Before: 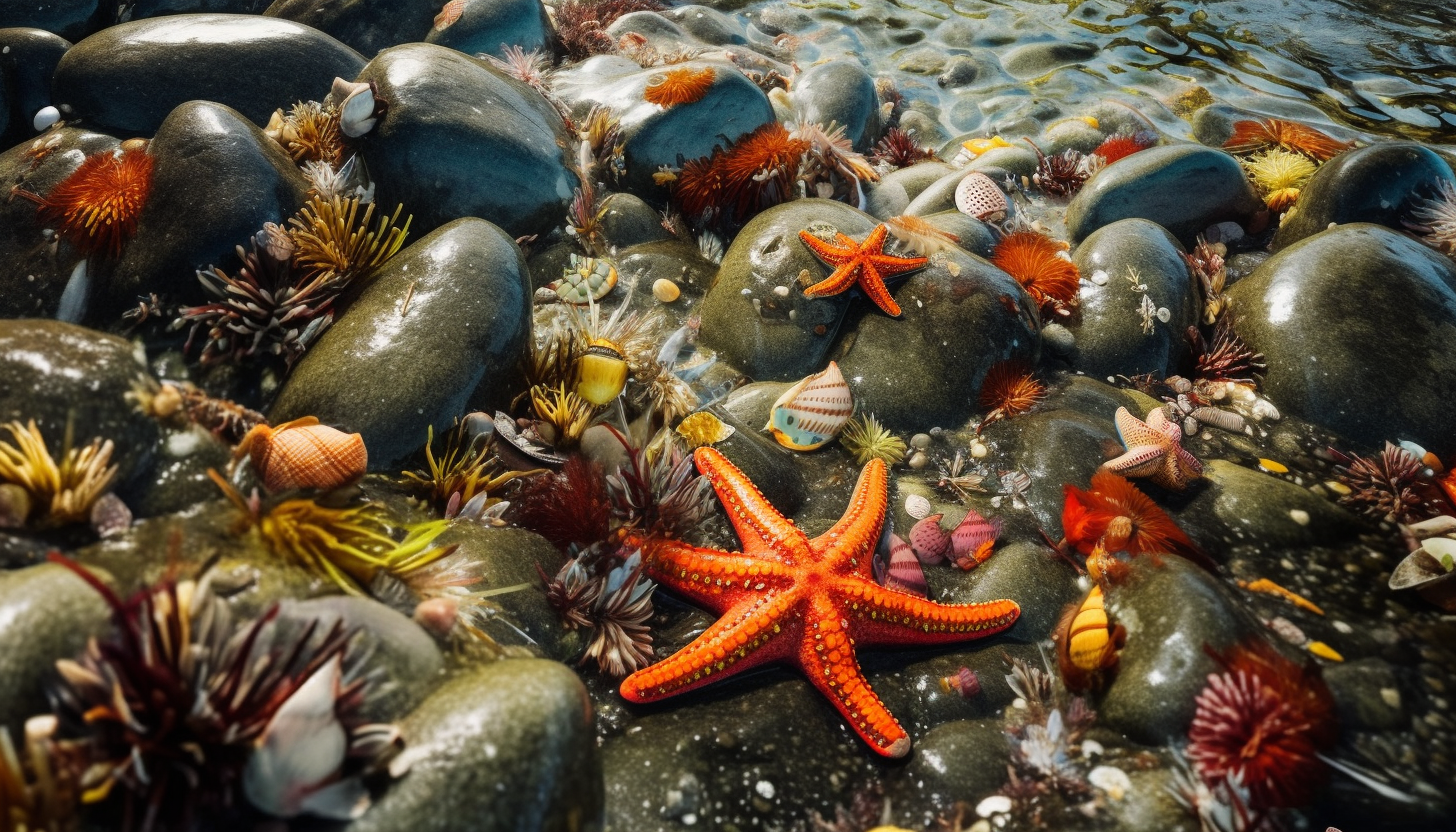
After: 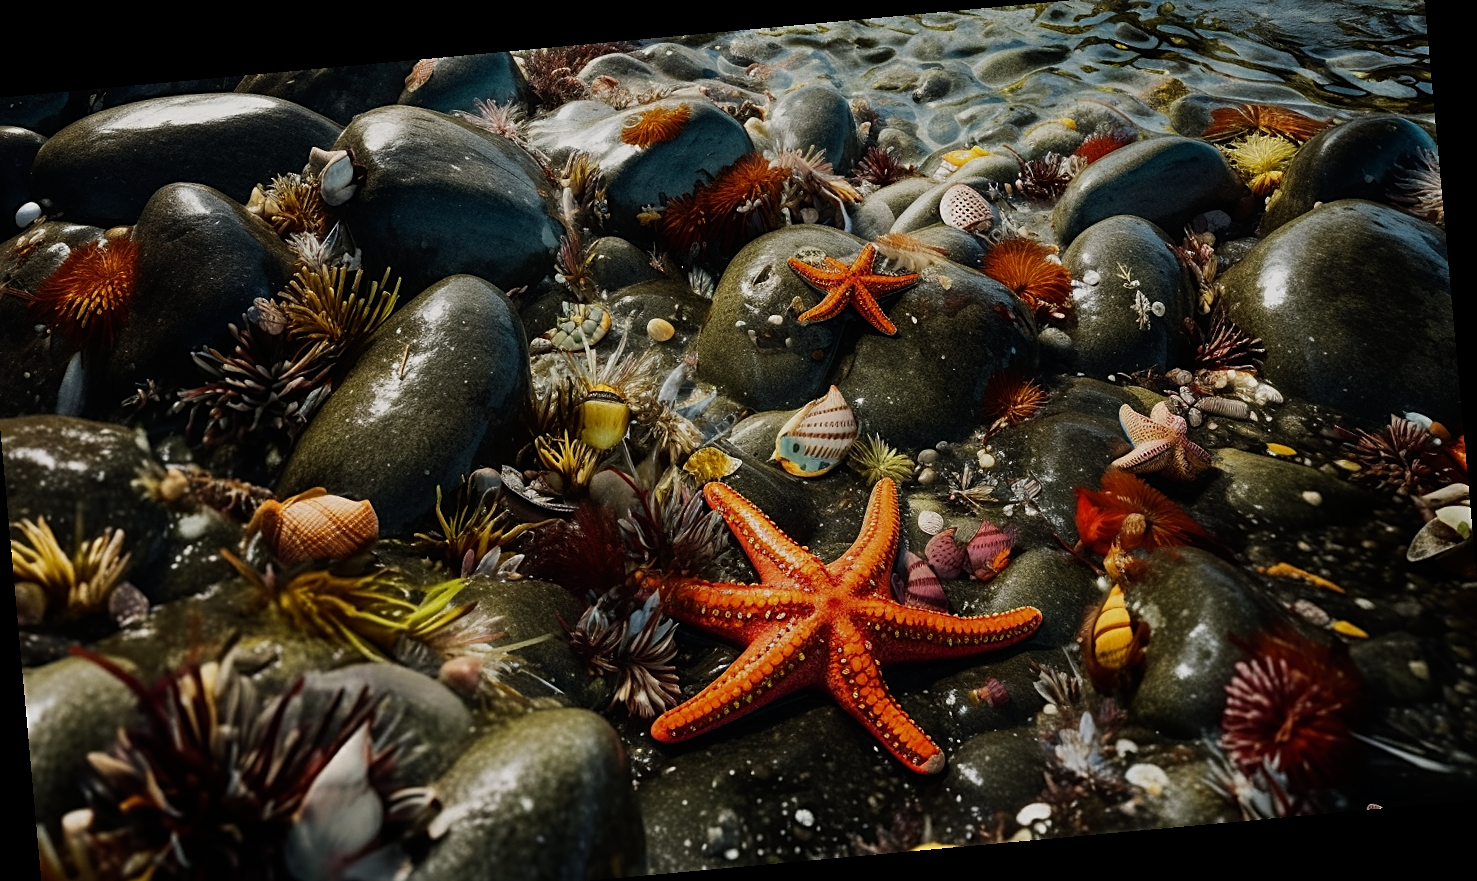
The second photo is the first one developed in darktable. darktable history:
tone equalizer: -8 EV -0.75 EV, -7 EV -0.7 EV, -6 EV -0.6 EV, -5 EV -0.4 EV, -3 EV 0.4 EV, -2 EV 0.6 EV, -1 EV 0.7 EV, +0 EV 0.75 EV, edges refinement/feathering 500, mask exposure compensation -1.57 EV, preserve details no
rotate and perspective: rotation -5.2°, automatic cropping off
exposure: exposure -1 EV, compensate highlight preservation false
crop: left 1.964%, top 3.251%, right 1.122%, bottom 4.933%
sharpen: on, module defaults
